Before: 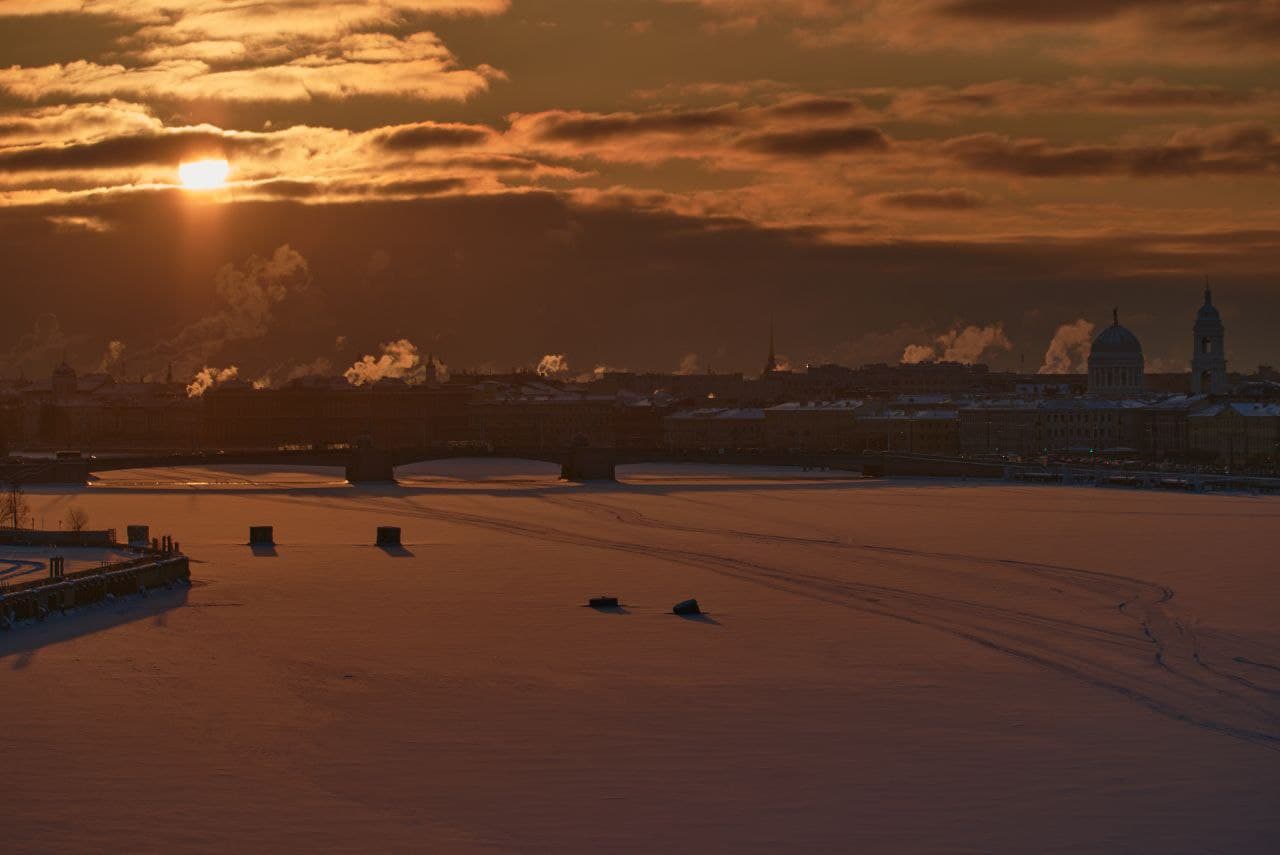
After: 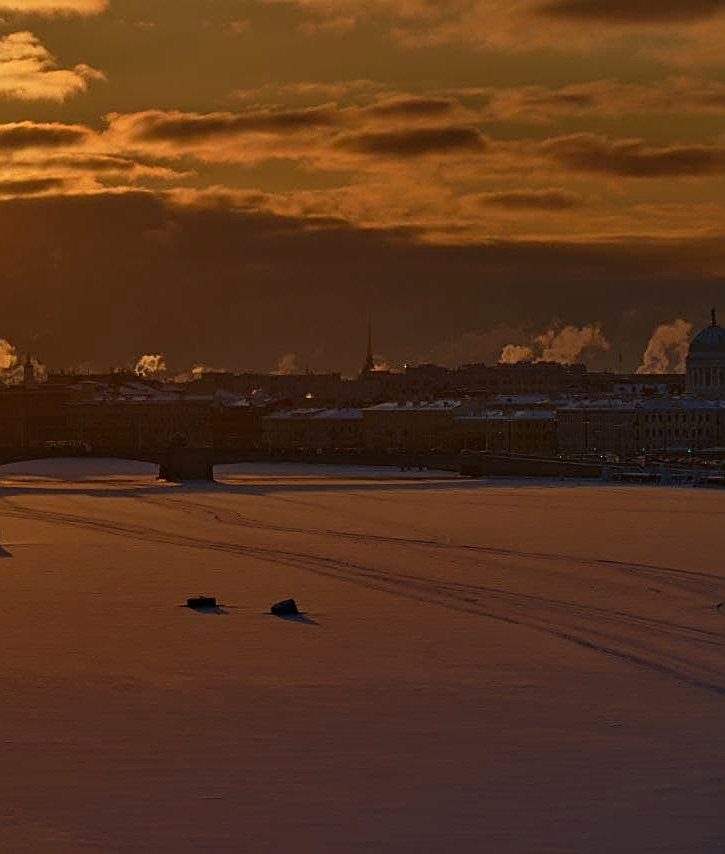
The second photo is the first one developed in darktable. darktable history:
crop: left 31.458%, top 0%, right 11.876%
sharpen: on, module defaults
